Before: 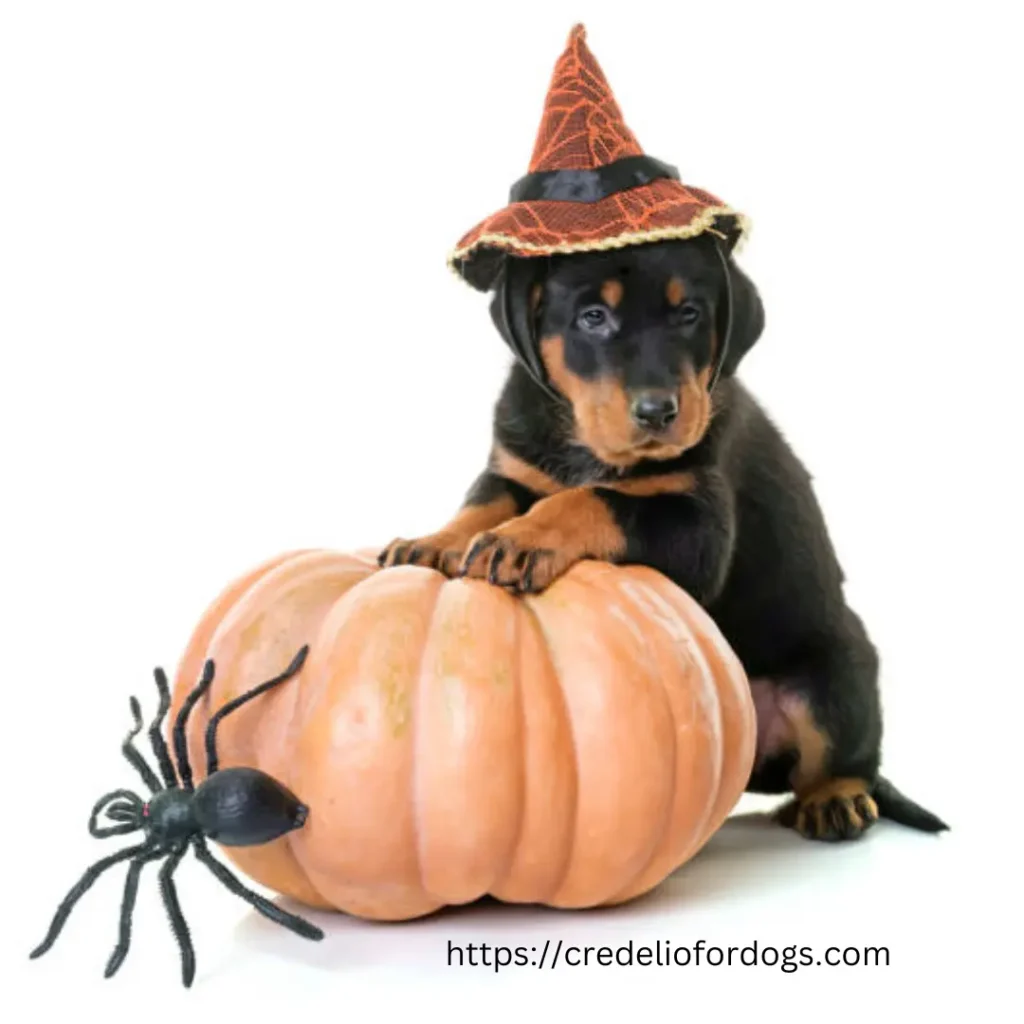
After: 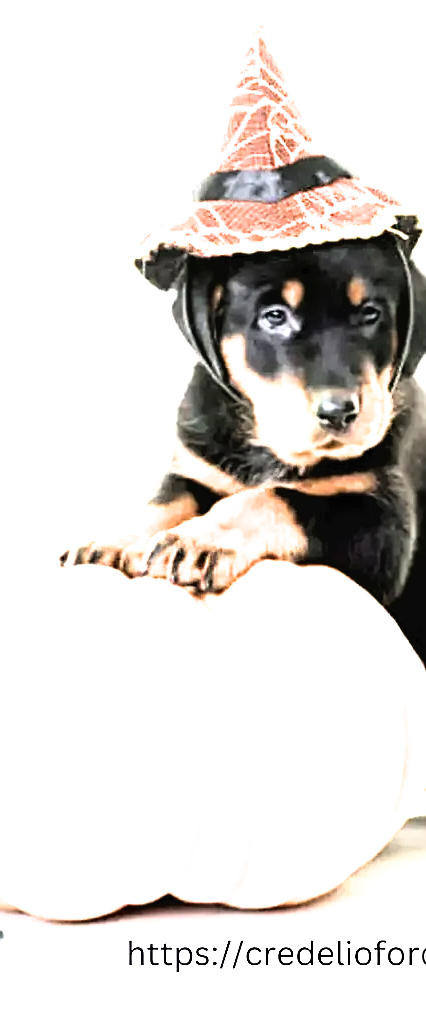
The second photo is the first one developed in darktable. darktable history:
filmic rgb: black relative exposure -8.22 EV, white relative exposure 2.2 EV, target white luminance 99.891%, hardness 7.18, latitude 75.57%, contrast 1.316, highlights saturation mix -2.82%, shadows ↔ highlights balance 30.62%, add noise in highlights 0.002, color science v3 (2019), use custom middle-gray values true, contrast in highlights soft
sharpen: on, module defaults
crop: left 31.155%, right 27.152%
tone curve: curves: ch0 [(0, 0) (0.003, 0.028) (0.011, 0.028) (0.025, 0.026) (0.044, 0.036) (0.069, 0.06) (0.1, 0.101) (0.136, 0.15) (0.177, 0.203) (0.224, 0.271) (0.277, 0.345) (0.335, 0.422) (0.399, 0.515) (0.468, 0.611) (0.543, 0.716) (0.623, 0.826) (0.709, 0.942) (0.801, 0.992) (0.898, 1) (1, 1)], color space Lab, independent channels
exposure: exposure 1.092 EV, compensate highlight preservation false
